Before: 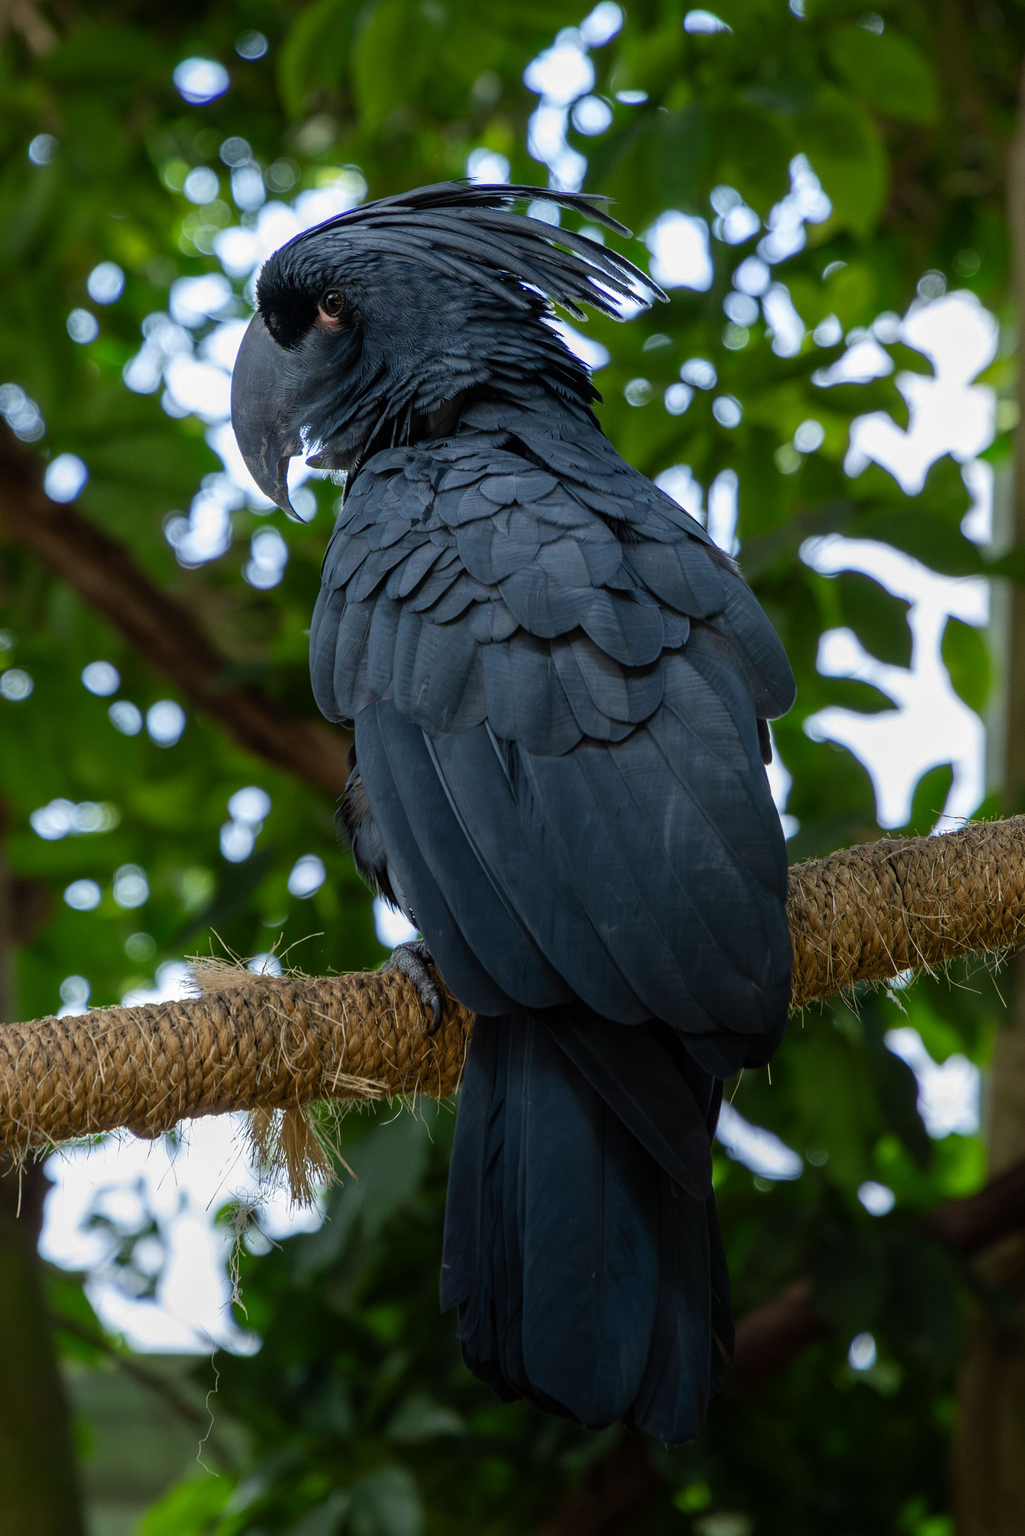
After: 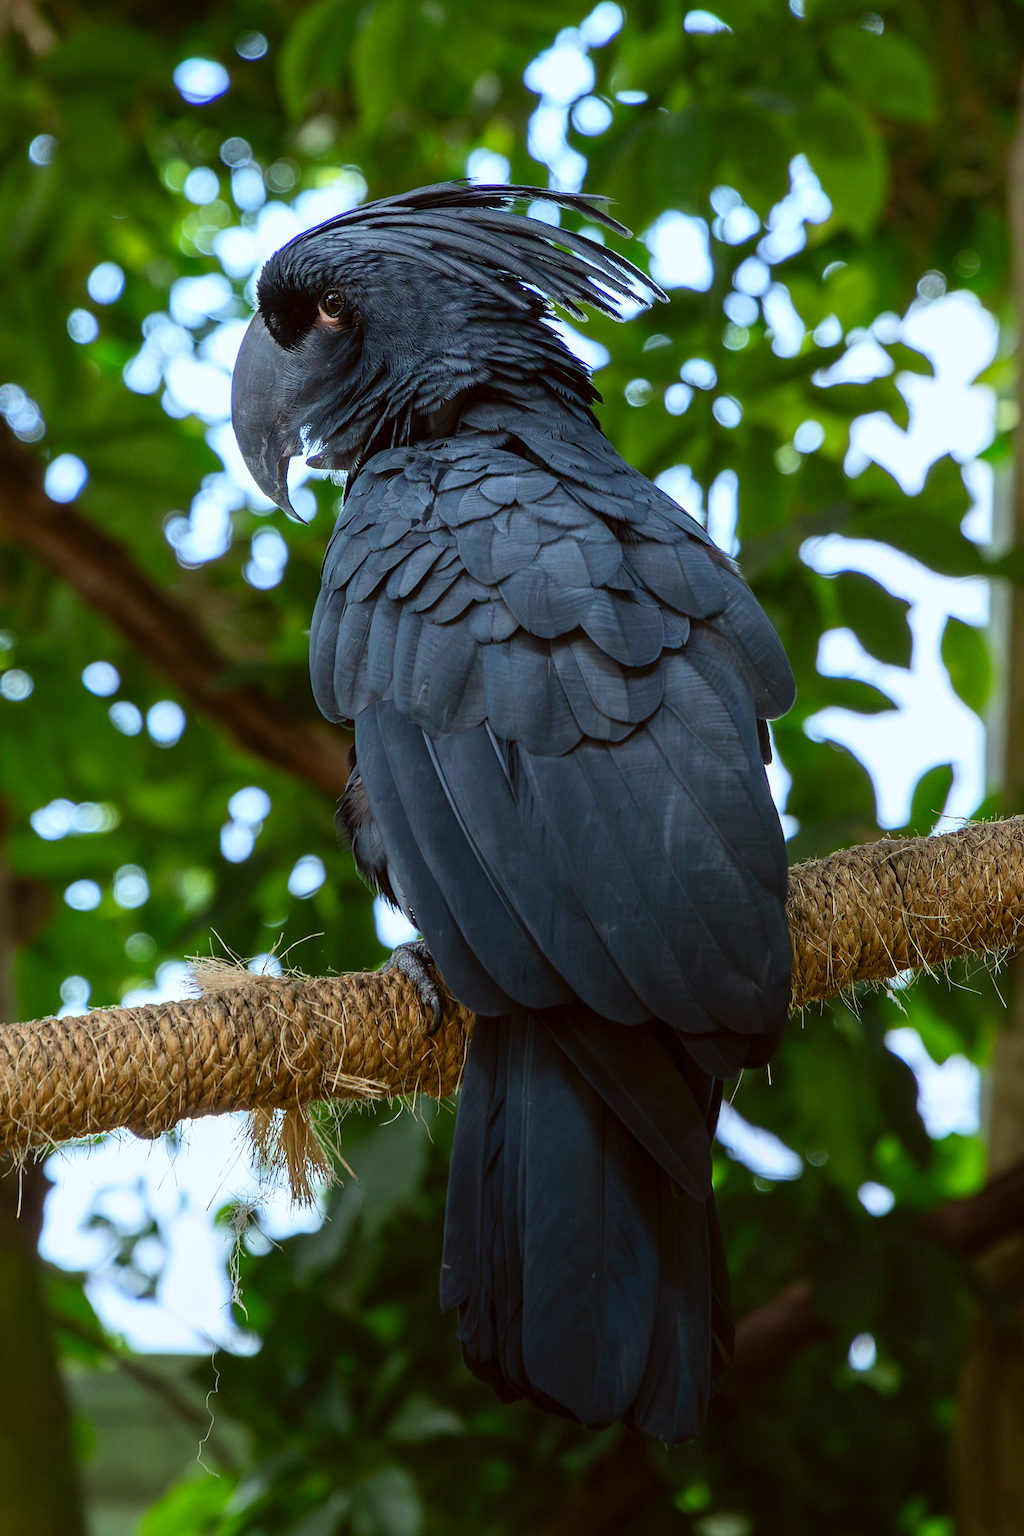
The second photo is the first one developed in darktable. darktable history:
color correction: highlights a* -3.28, highlights b* -6.24, shadows a* 3.1, shadows b* 5.19
contrast brightness saturation: contrast 0.2, brightness 0.16, saturation 0.22
sharpen: radius 1.458, amount 0.398, threshold 1.271
